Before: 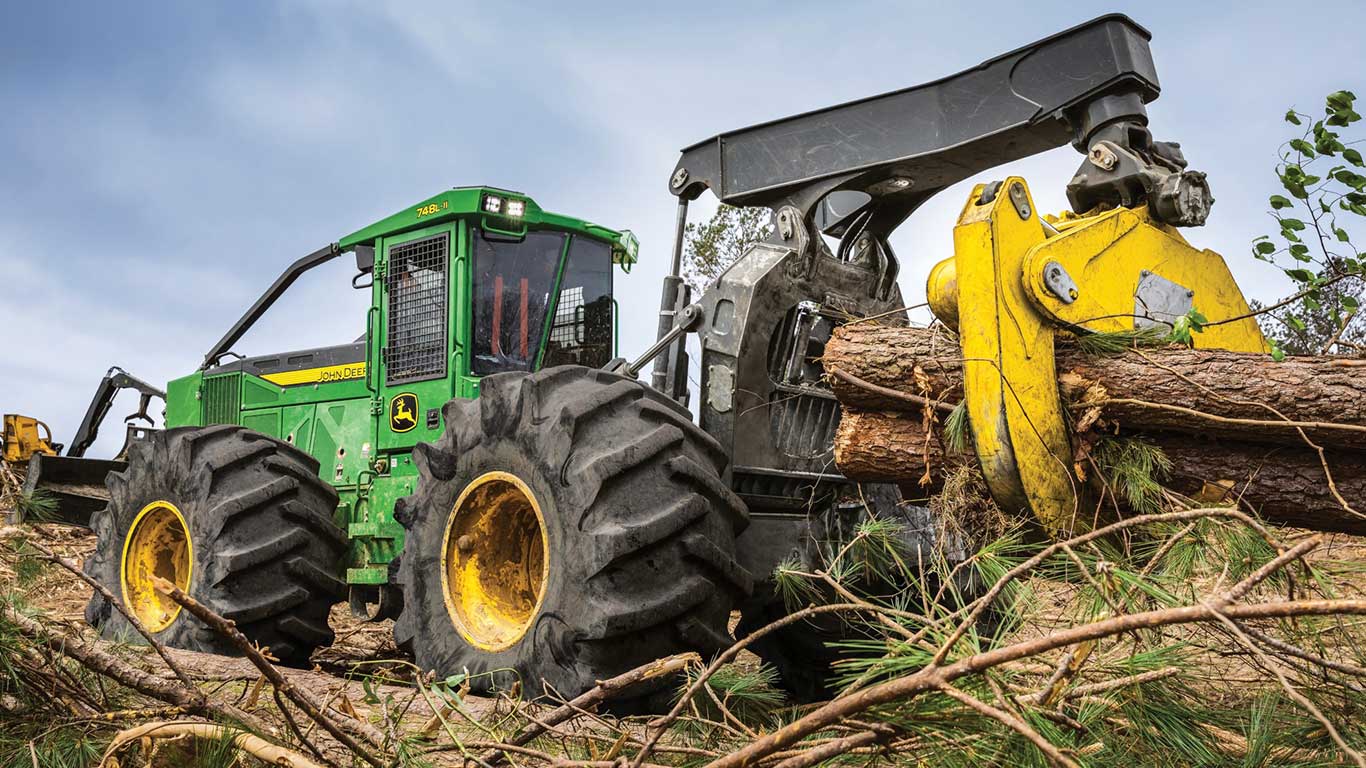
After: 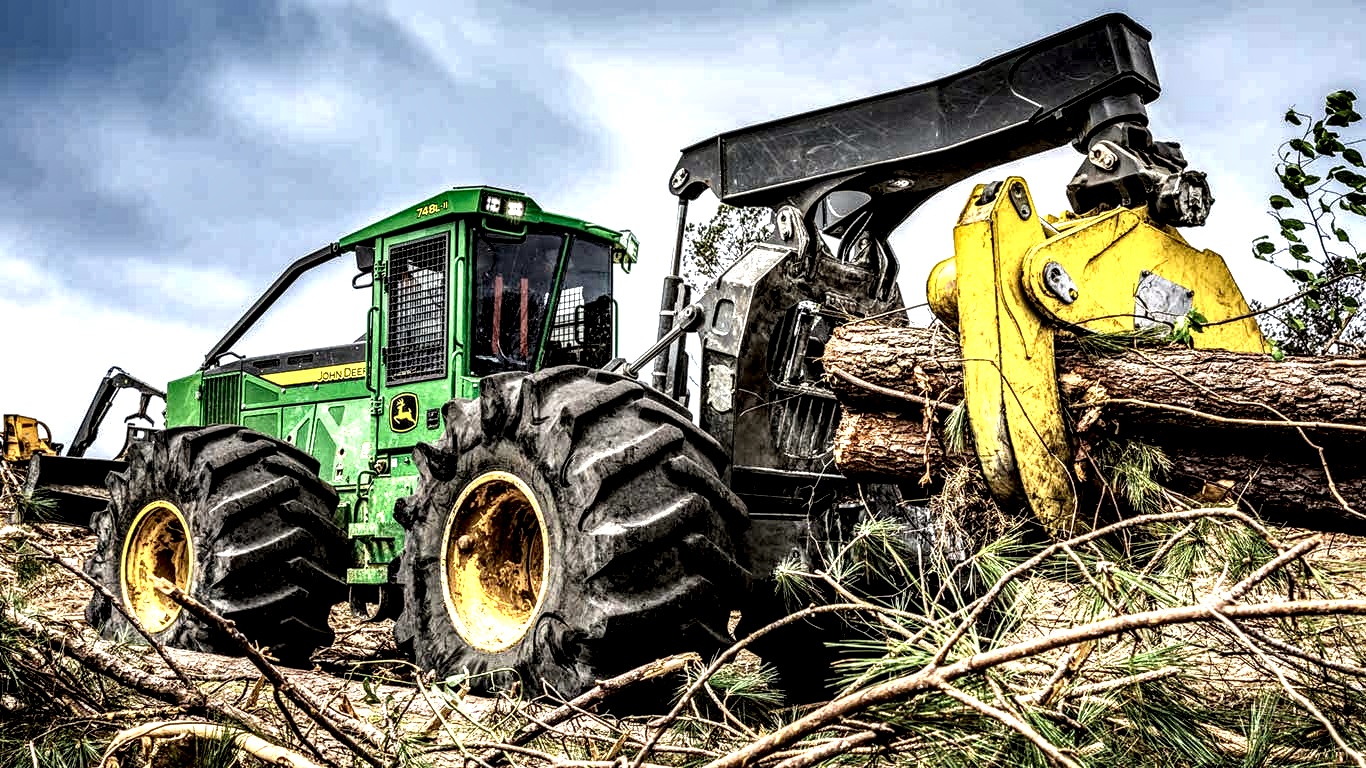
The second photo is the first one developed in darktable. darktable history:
haze removal: compatibility mode true, adaptive false
local contrast: highlights 115%, shadows 42%, detail 293%
